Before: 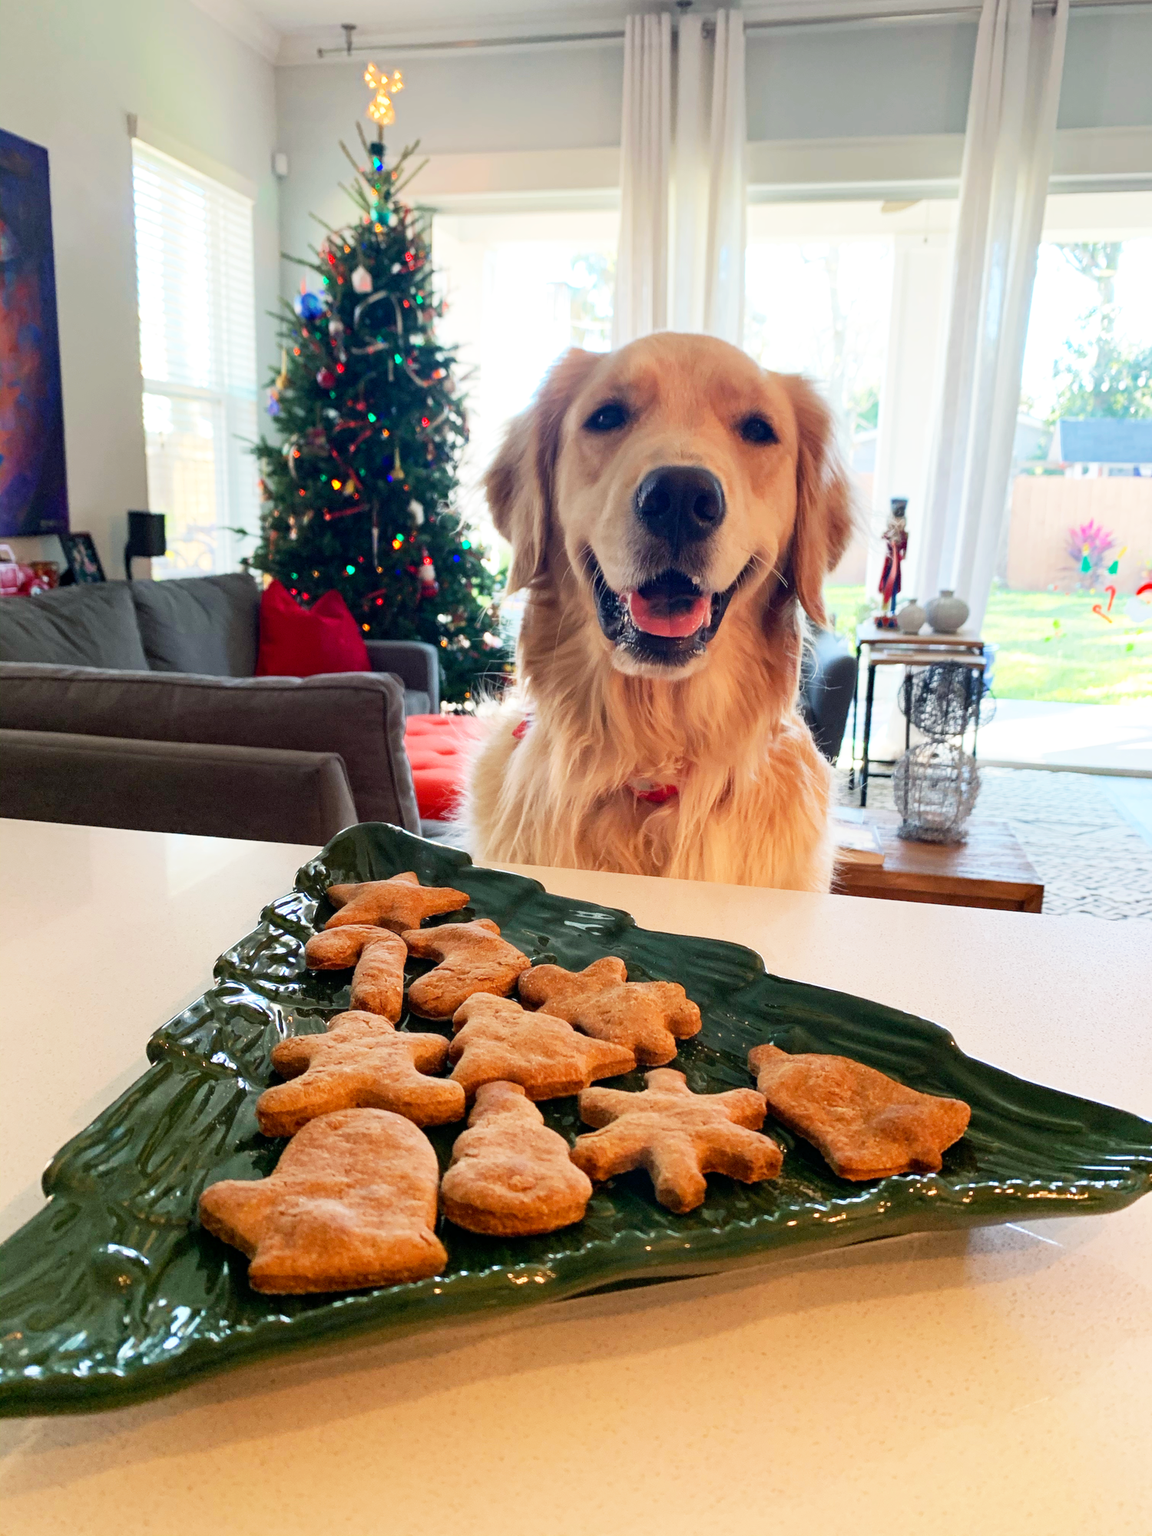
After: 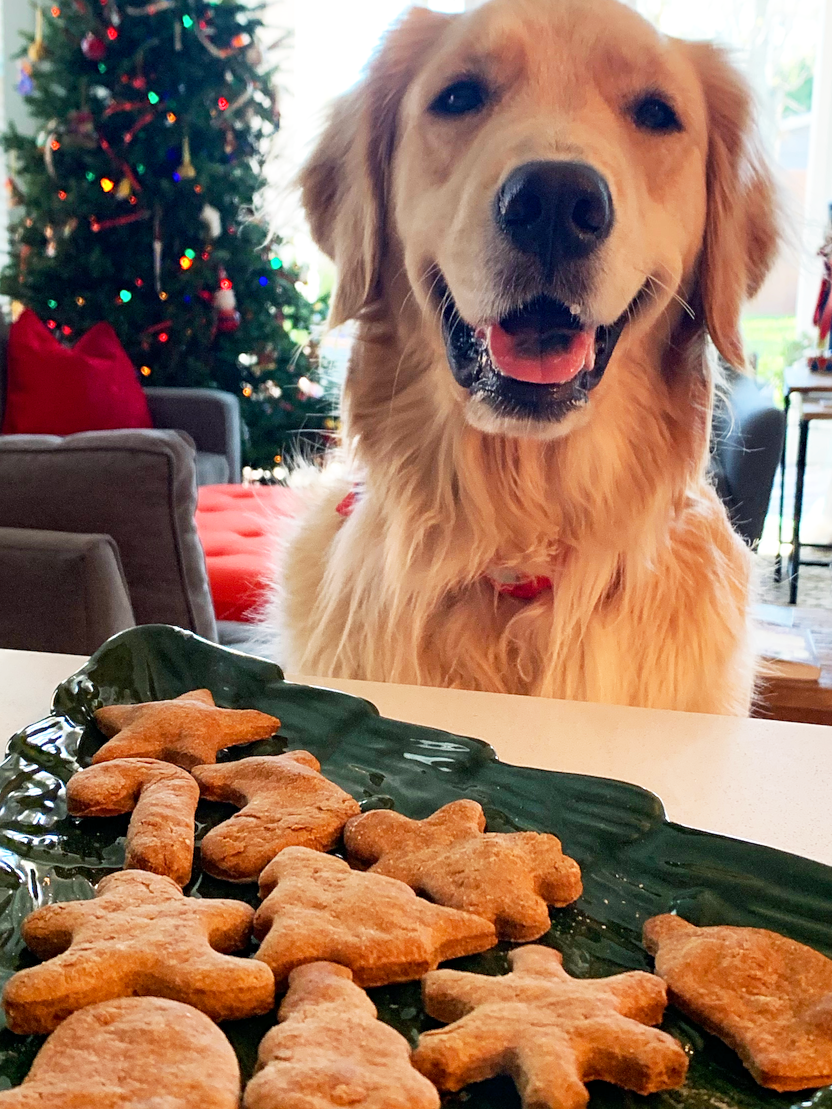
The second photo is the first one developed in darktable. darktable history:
sharpen: amount 0.208
crop and rotate: left 22.109%, top 22.318%, right 22.367%, bottom 22.226%
